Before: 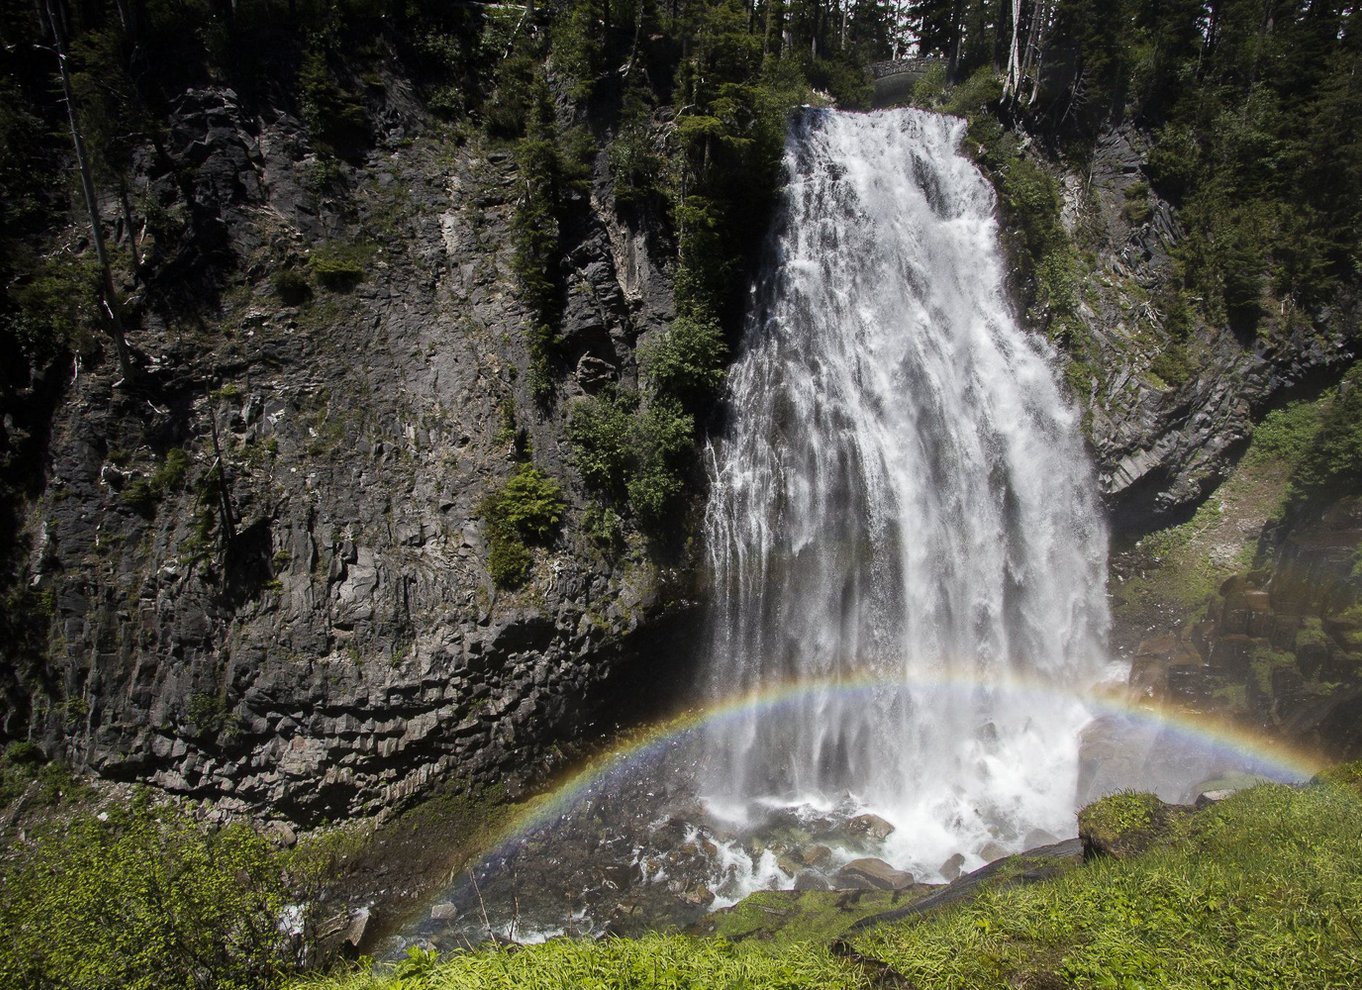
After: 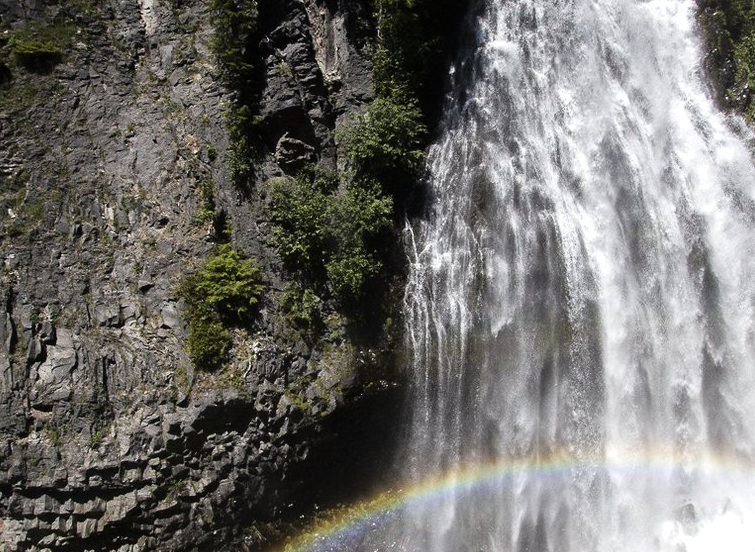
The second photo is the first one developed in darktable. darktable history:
tone equalizer: -8 EV -0.409 EV, -7 EV -0.406 EV, -6 EV -0.331 EV, -5 EV -0.242 EV, -3 EV 0.243 EV, -2 EV 0.31 EV, -1 EV 0.376 EV, +0 EV 0.39 EV, mask exposure compensation -0.512 EV
crop and rotate: left 22.122%, top 22.125%, right 22.375%, bottom 22.094%
